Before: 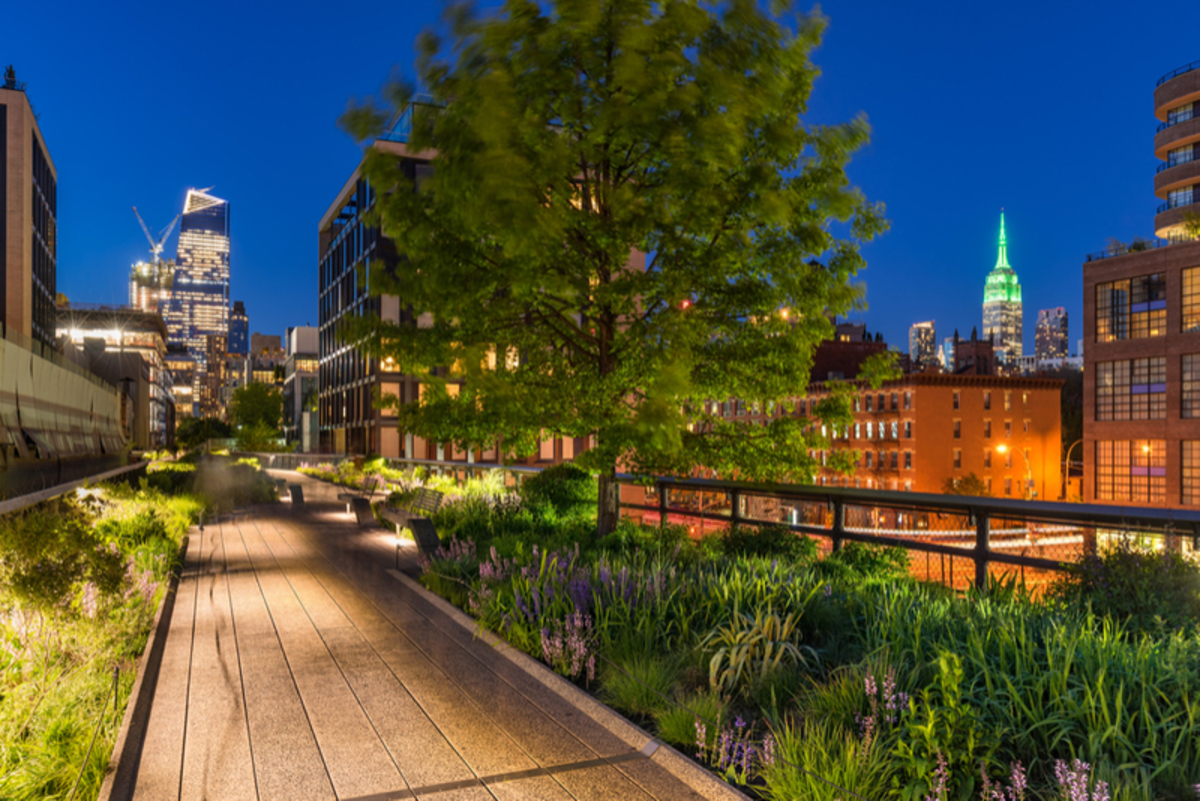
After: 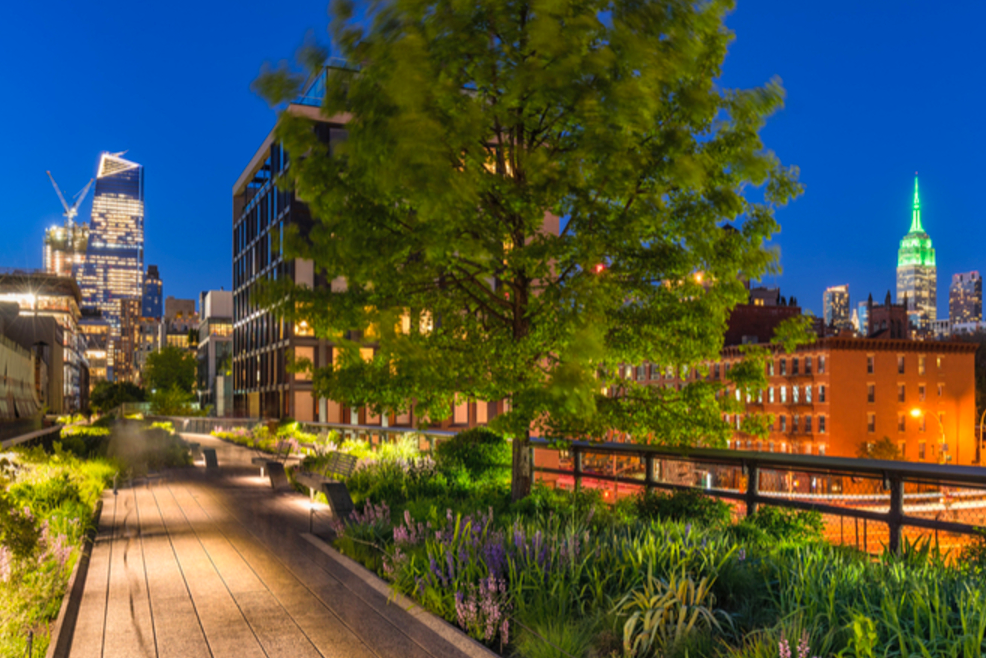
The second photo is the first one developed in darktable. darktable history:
crop and rotate: left 7.196%, top 4.574%, right 10.605%, bottom 13.178%
contrast brightness saturation: contrast 0.03, brightness 0.06, saturation 0.13
tone equalizer: on, module defaults
